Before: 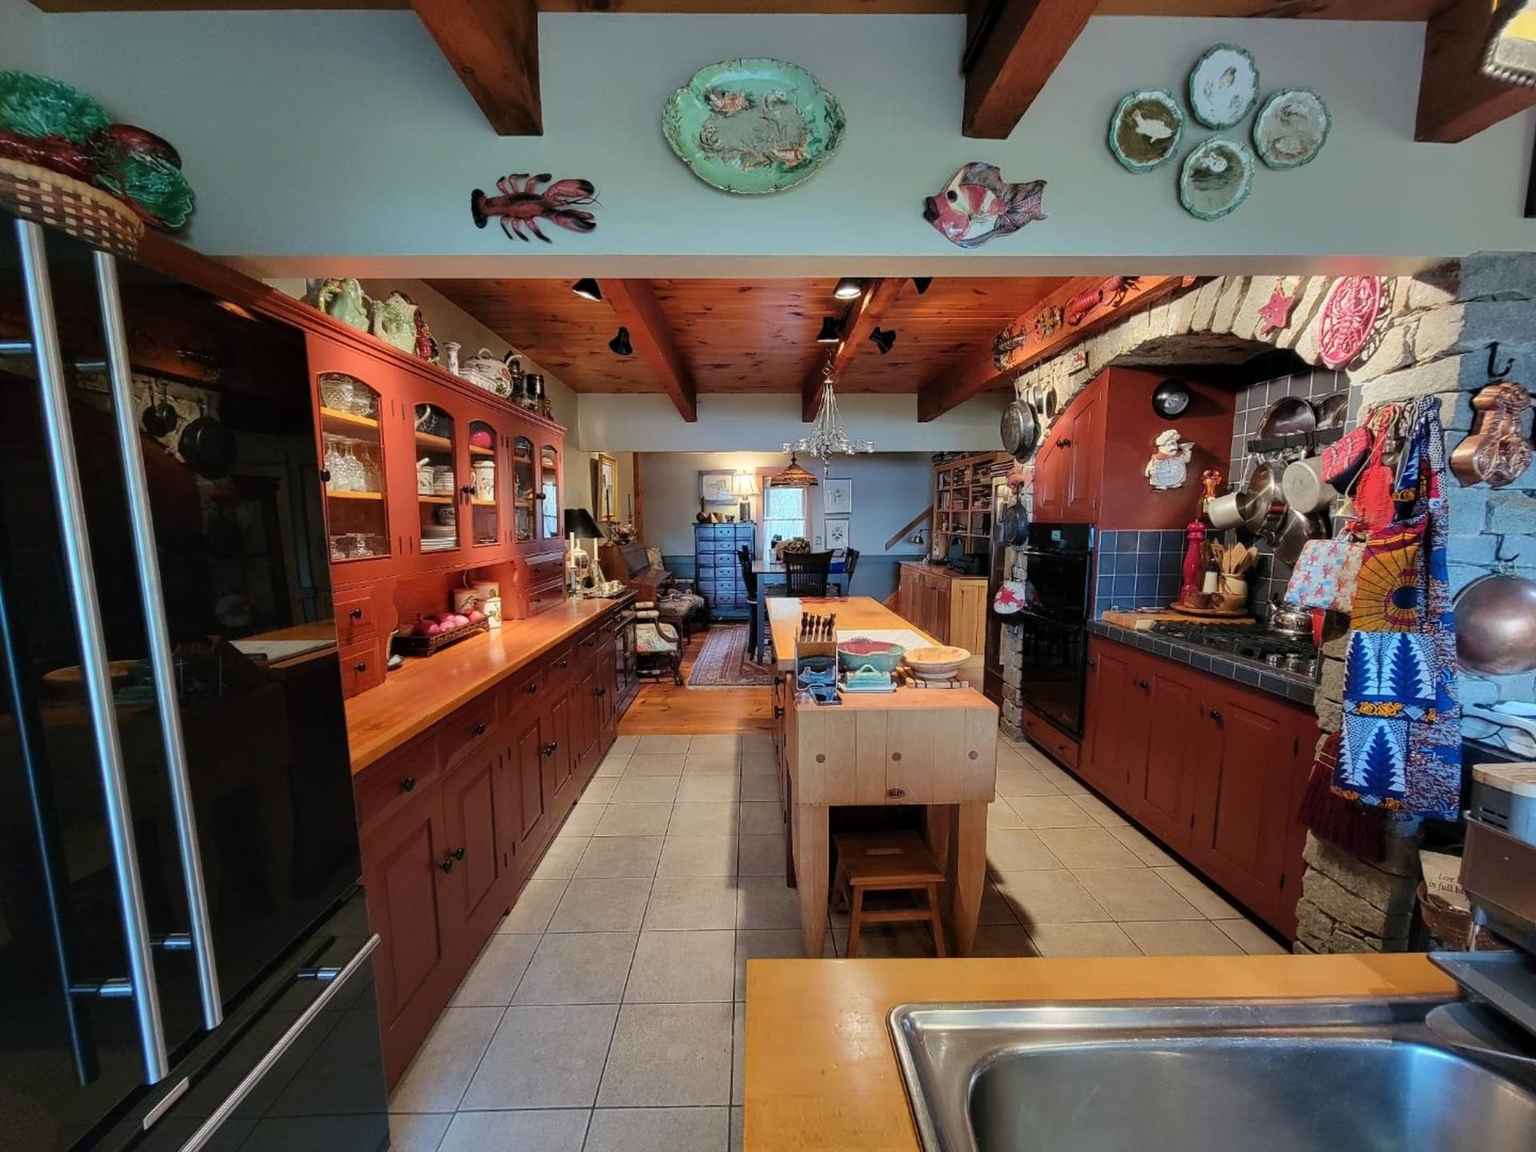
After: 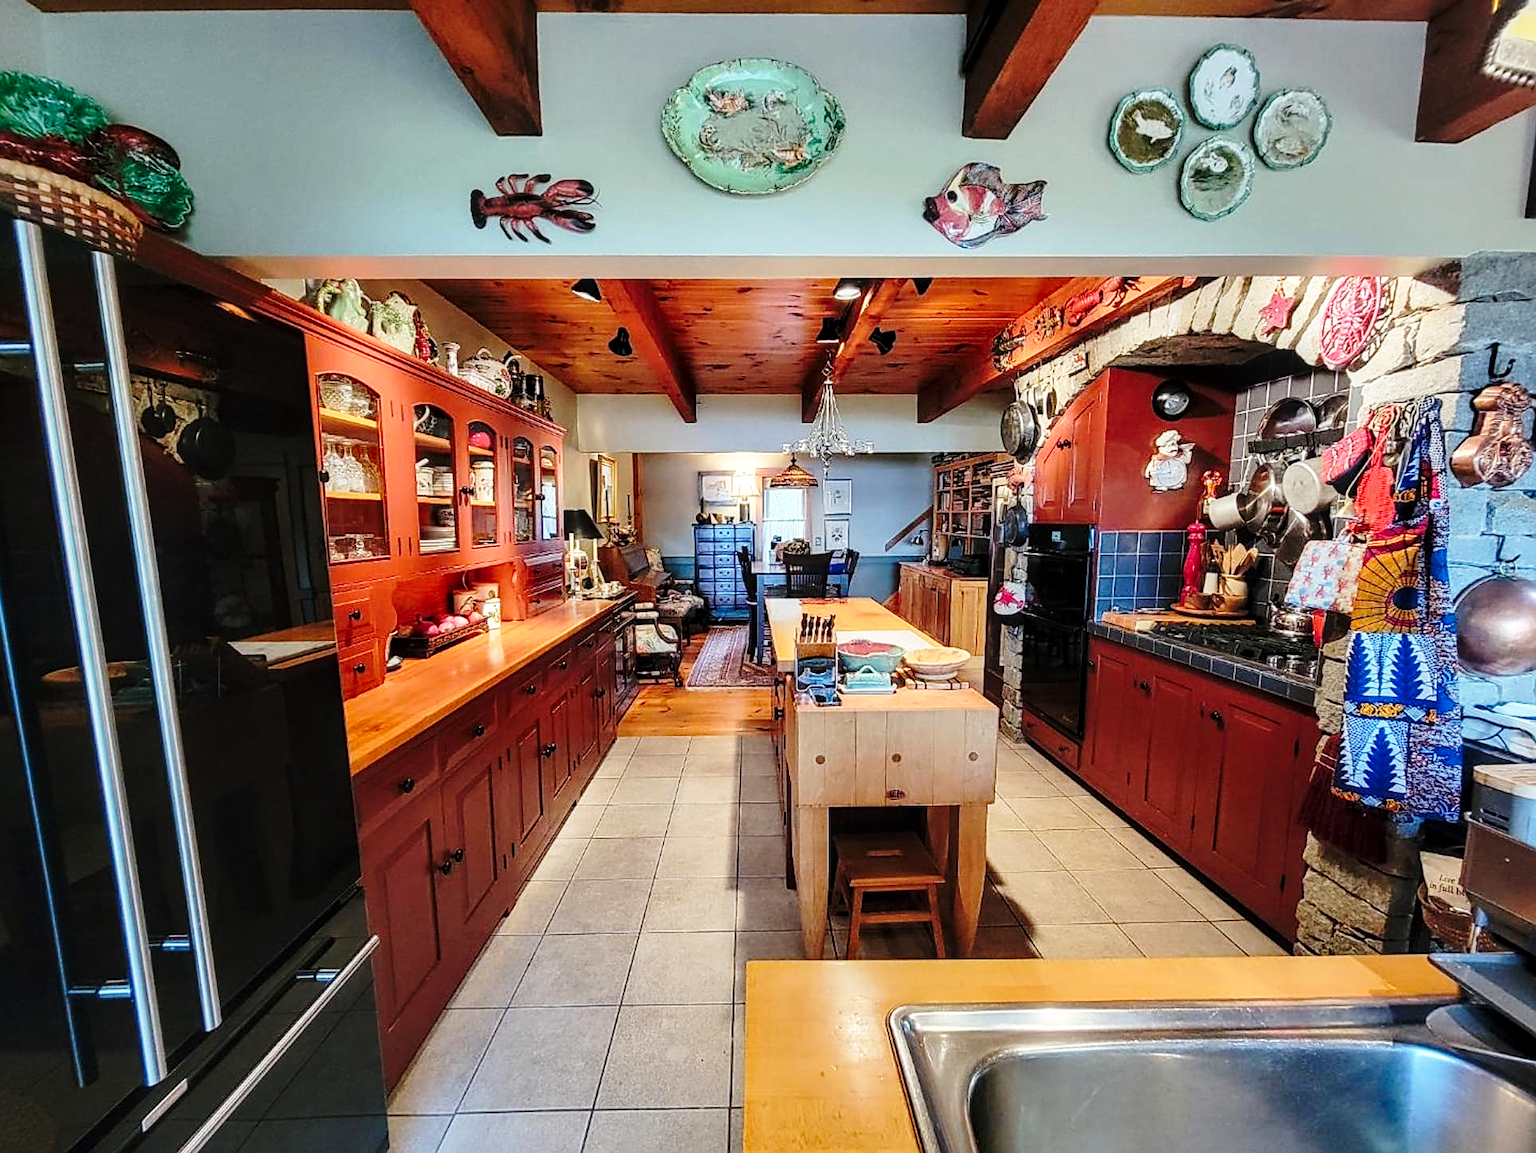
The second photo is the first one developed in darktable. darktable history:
sharpen: on, module defaults
local contrast: on, module defaults
crop: left 0.142%
base curve: curves: ch0 [(0, 0) (0.028, 0.03) (0.121, 0.232) (0.46, 0.748) (0.859, 0.968) (1, 1)], preserve colors none
